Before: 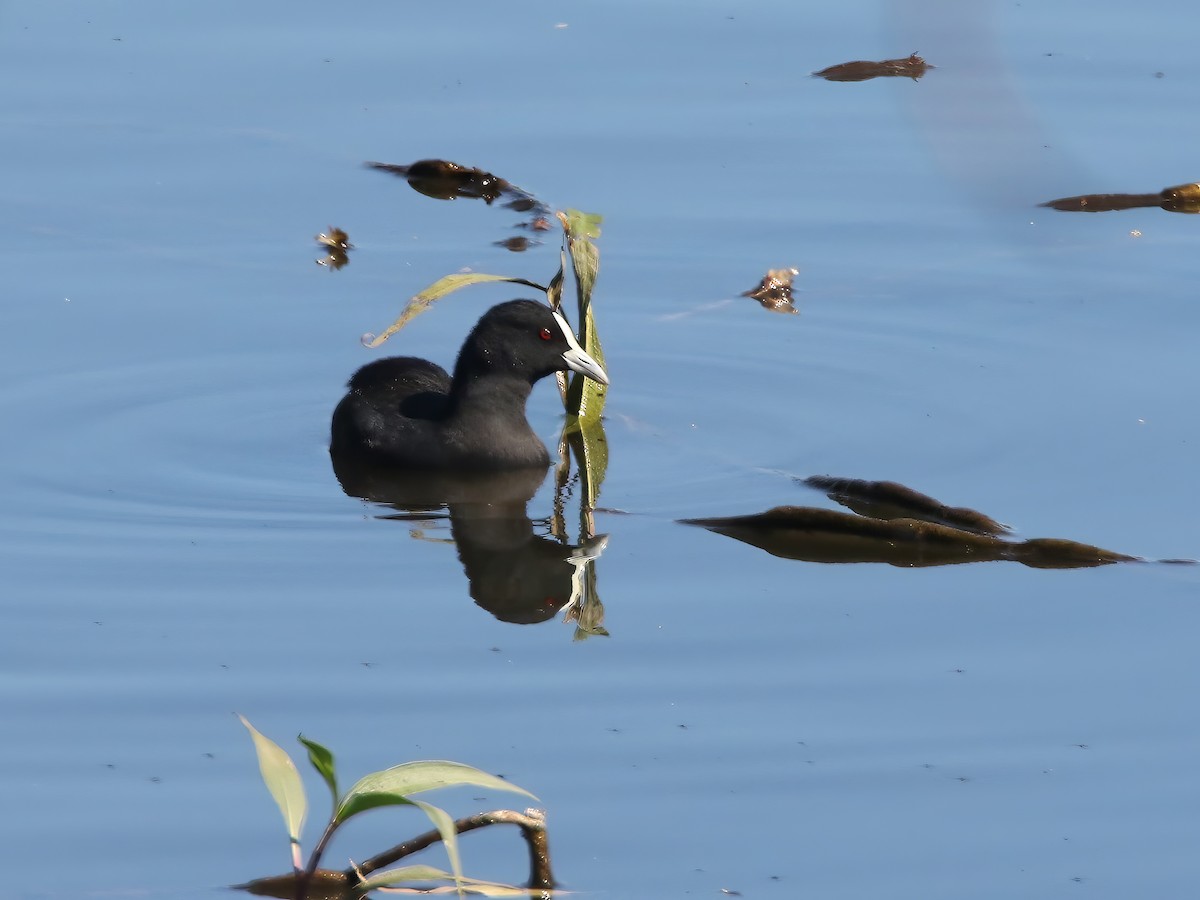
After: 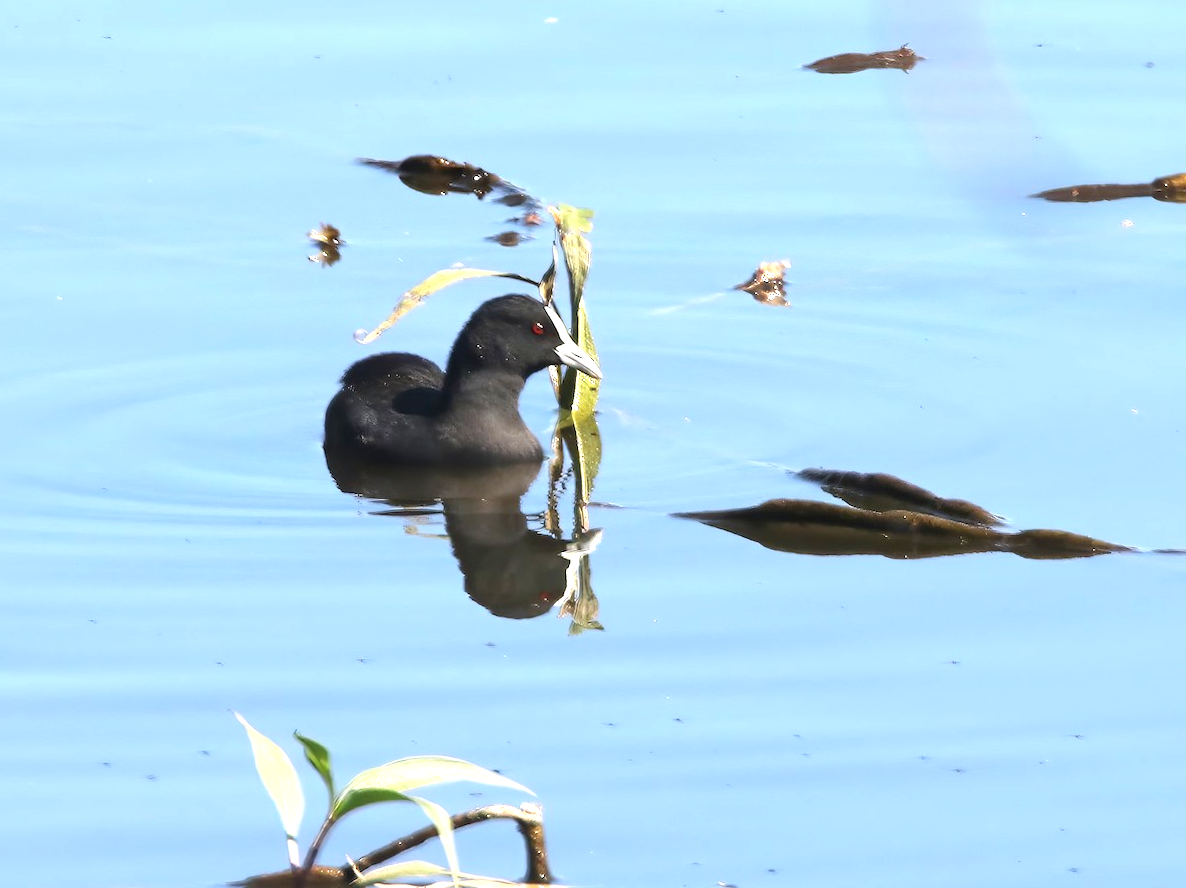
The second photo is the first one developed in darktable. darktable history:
rotate and perspective: rotation -0.45°, automatic cropping original format, crop left 0.008, crop right 0.992, crop top 0.012, crop bottom 0.988
exposure: exposure 1.223 EV, compensate highlight preservation false
